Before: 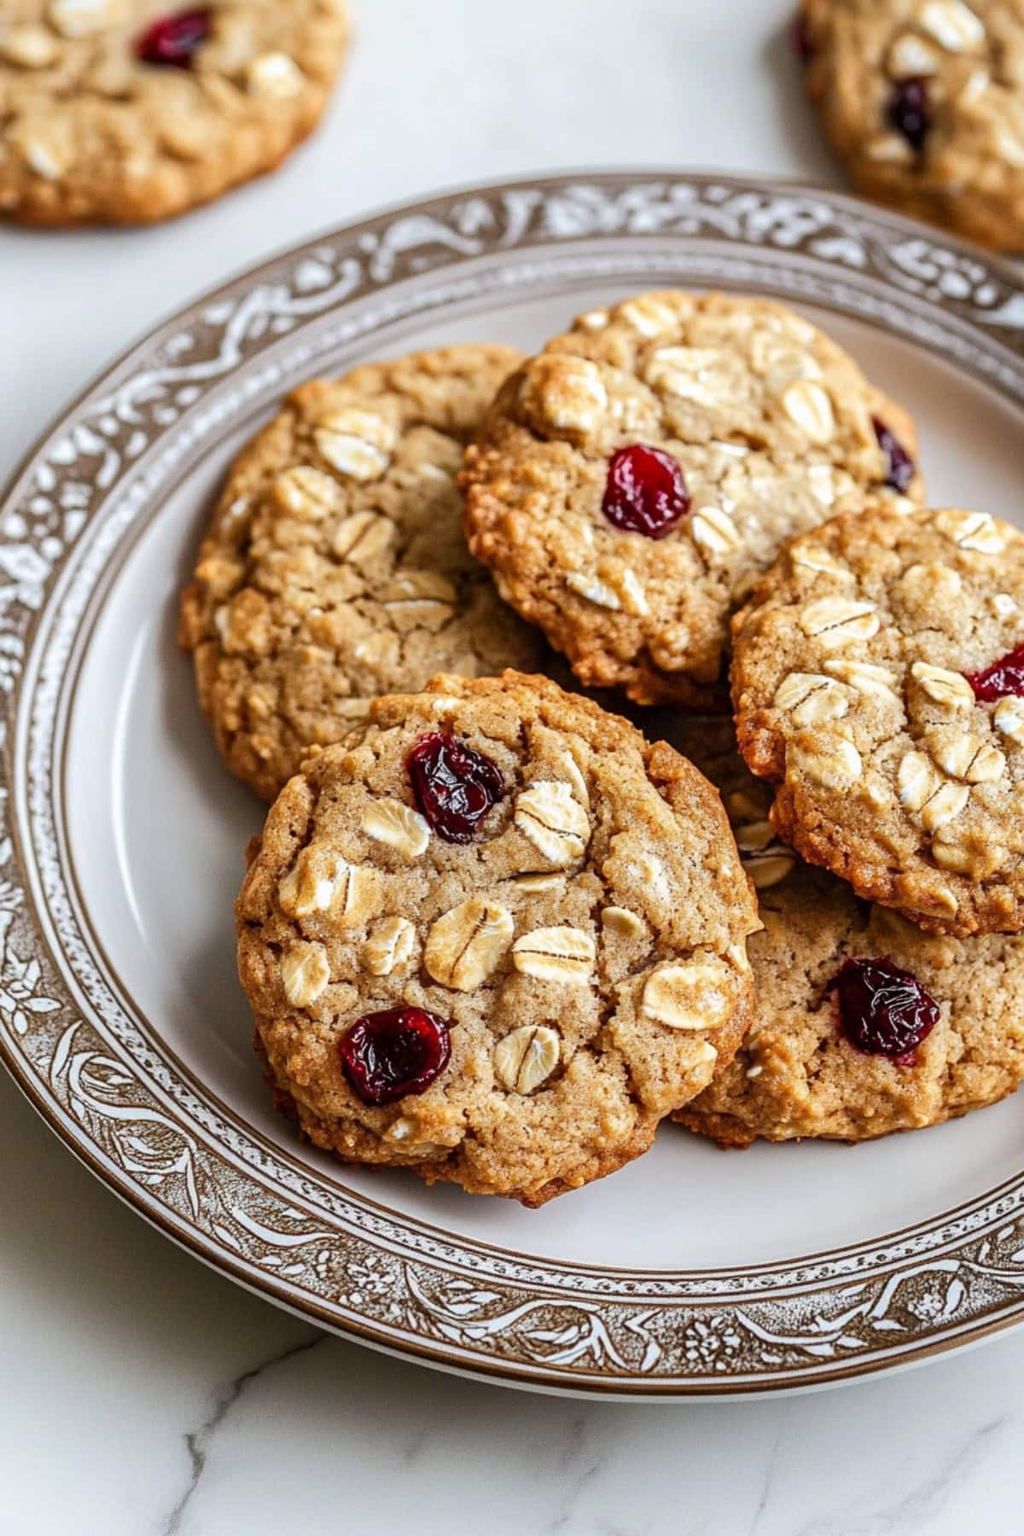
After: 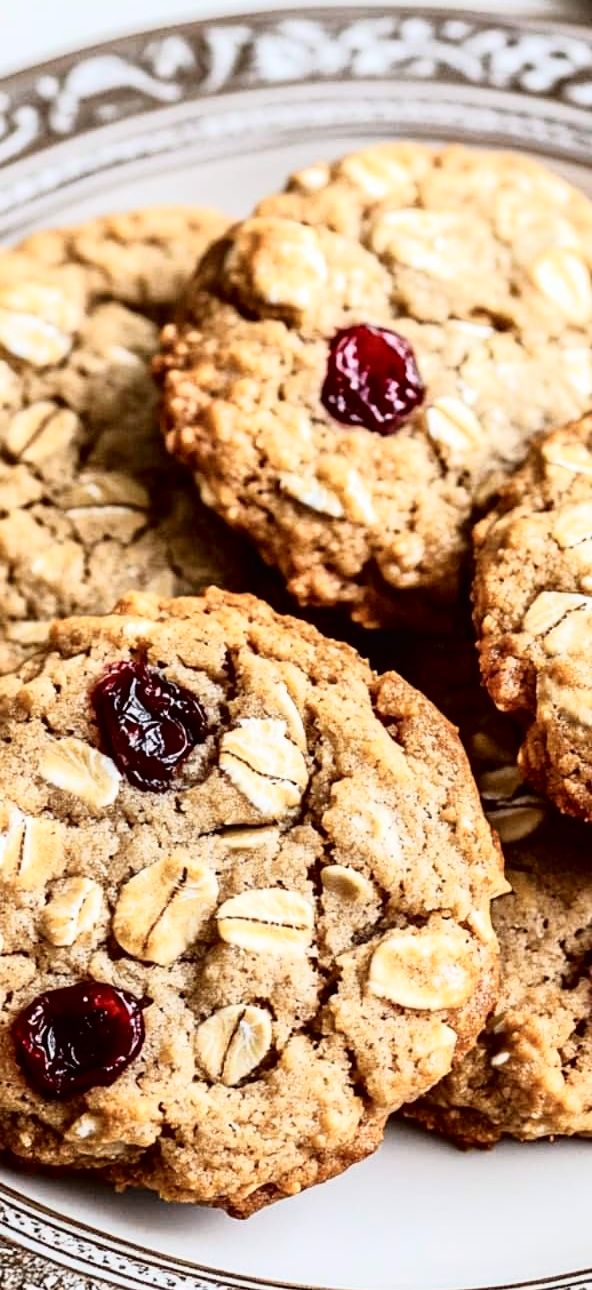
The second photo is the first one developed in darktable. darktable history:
tone curve: curves: ch0 [(0.016, 0.011) (0.094, 0.016) (0.469, 0.508) (0.721, 0.862) (1, 1)], color space Lab, independent channels, preserve colors none
contrast brightness saturation: saturation -0.046
crop: left 32.03%, top 10.964%, right 18.586%, bottom 17.348%
